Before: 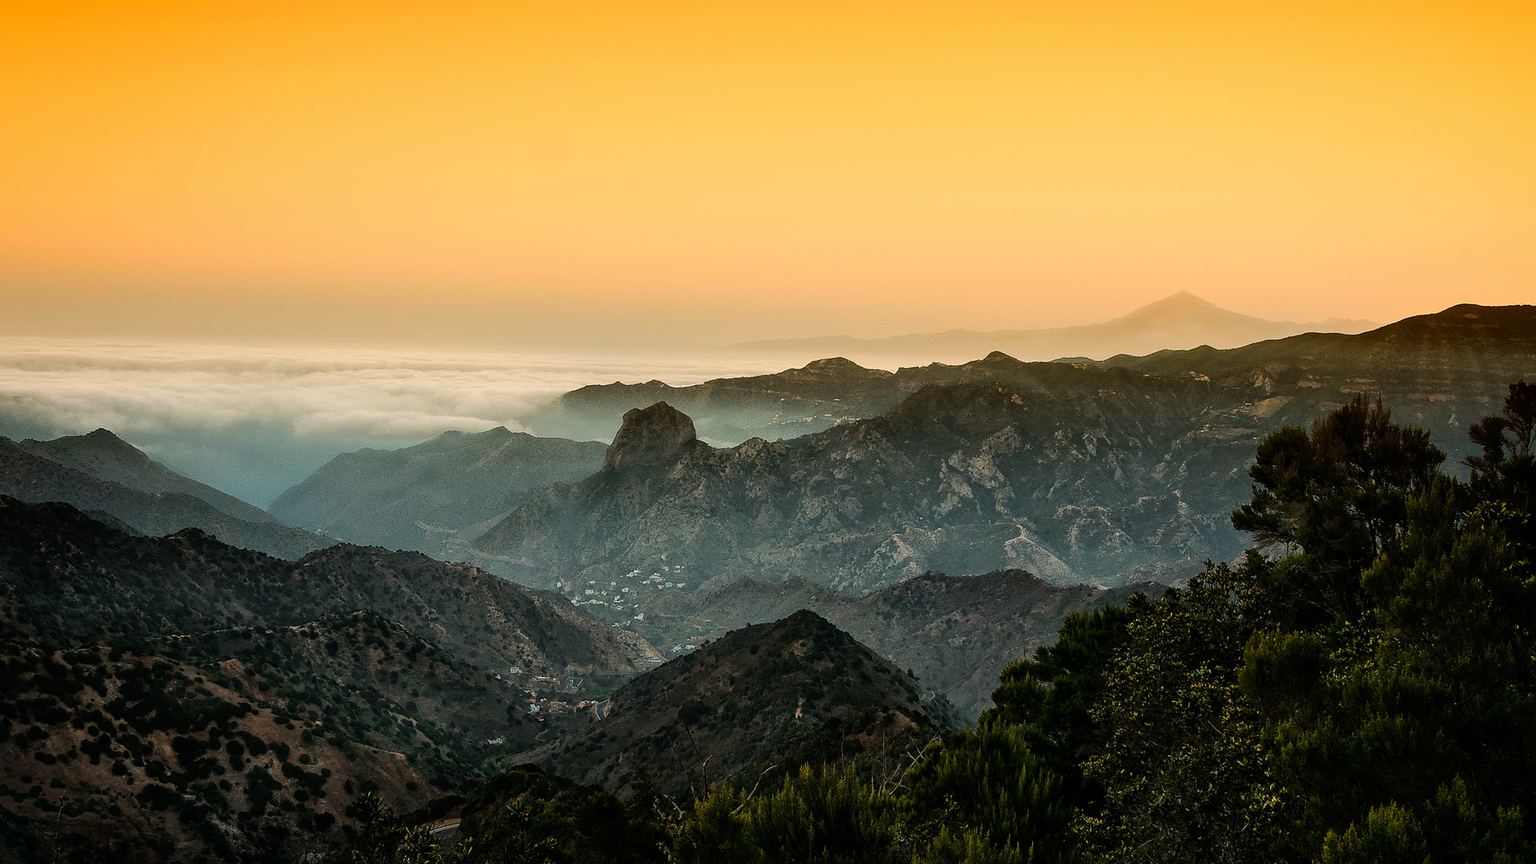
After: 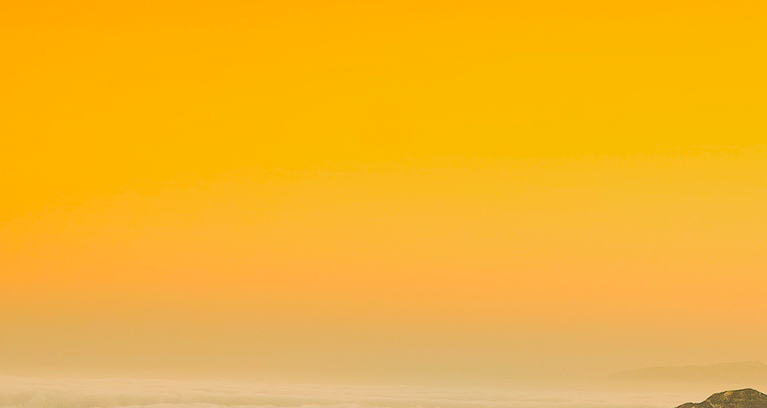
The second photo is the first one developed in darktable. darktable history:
crop: left 15.702%, top 5.453%, right 44.312%, bottom 56.68%
exposure: exposure -0.172 EV, compensate highlight preservation false
contrast brightness saturation: contrast 0.067, brightness 0.179, saturation 0.399
filmic rgb: black relative exposure -7.65 EV, white relative exposure 4.56 EV, hardness 3.61, contrast 1.057
color balance rgb: global offset › luminance 1.981%, linear chroma grading › global chroma 18.277%, perceptual saturation grading › global saturation 10.611%, global vibrance -17.666%, contrast -5.982%
